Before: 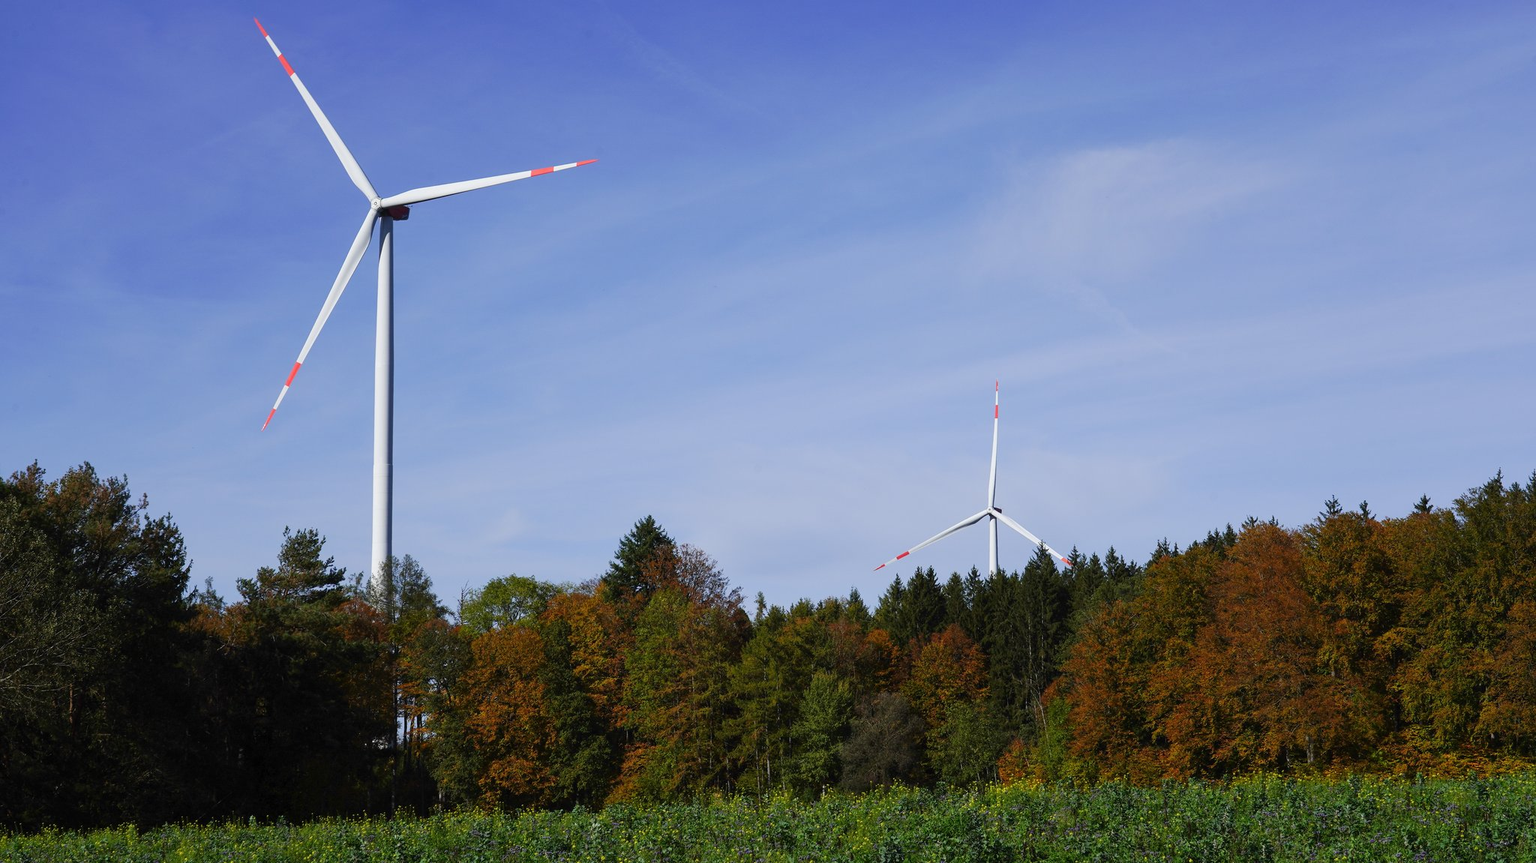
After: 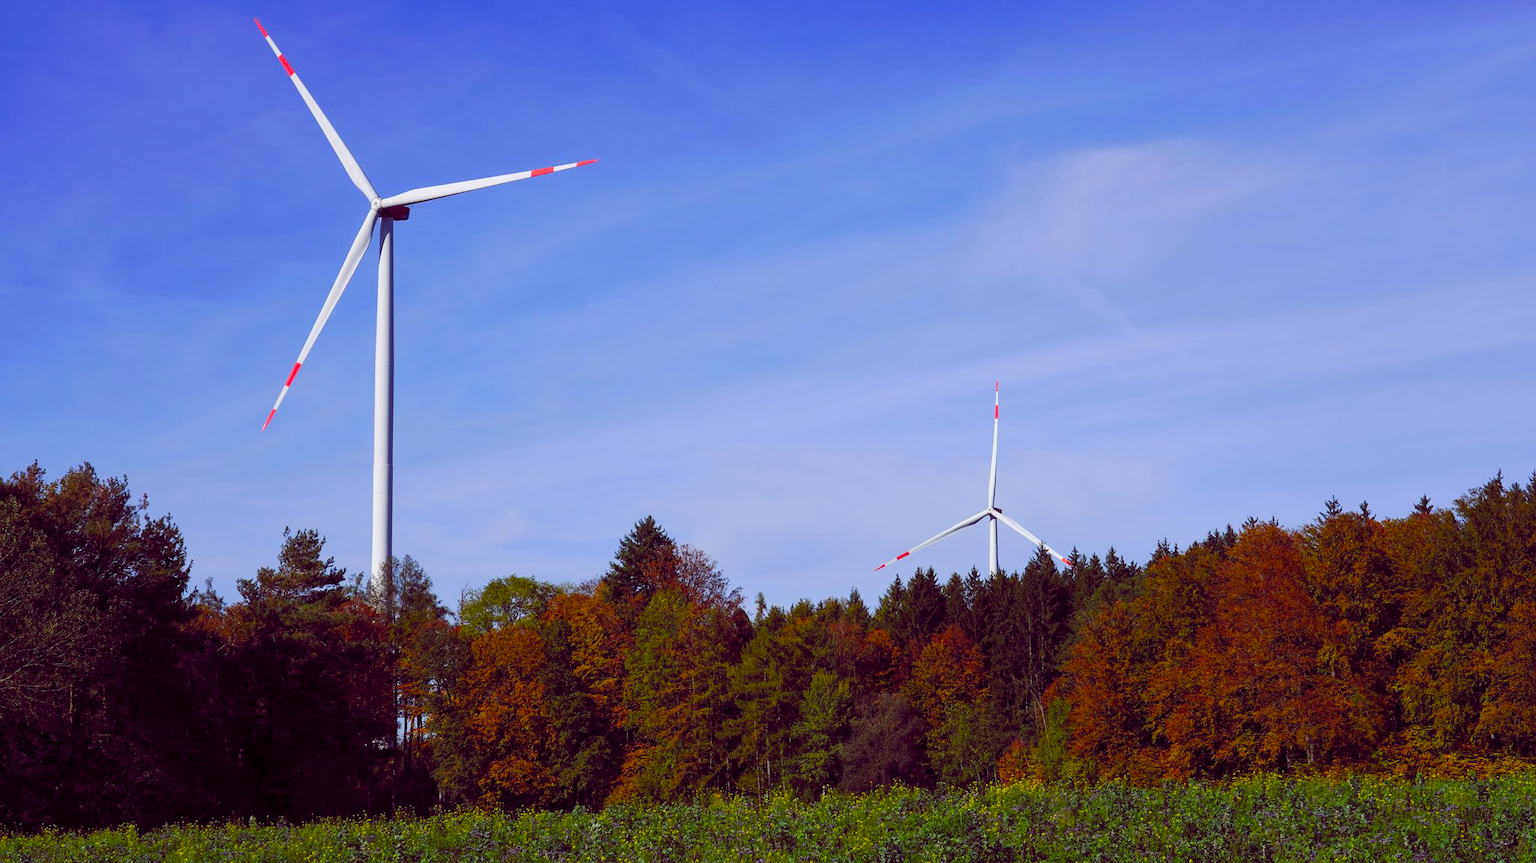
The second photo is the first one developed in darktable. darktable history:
color balance rgb: global offset › chroma 0.287%, global offset › hue 319.94°, linear chroma grading › global chroma 15.141%, perceptual saturation grading › global saturation 30.587%
